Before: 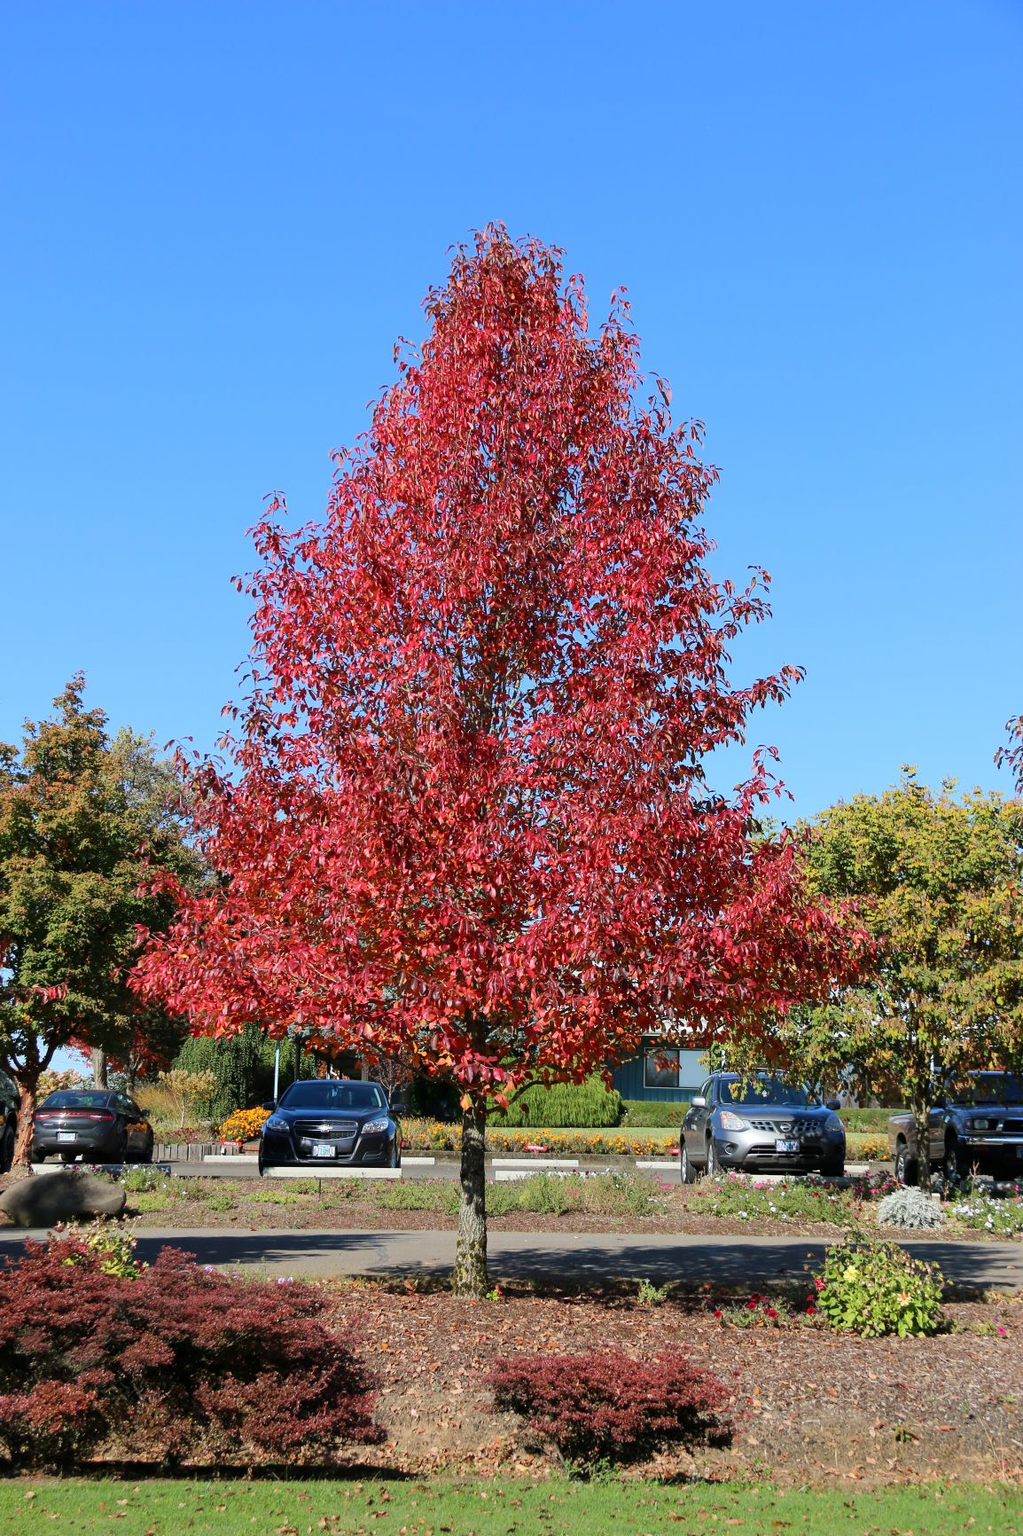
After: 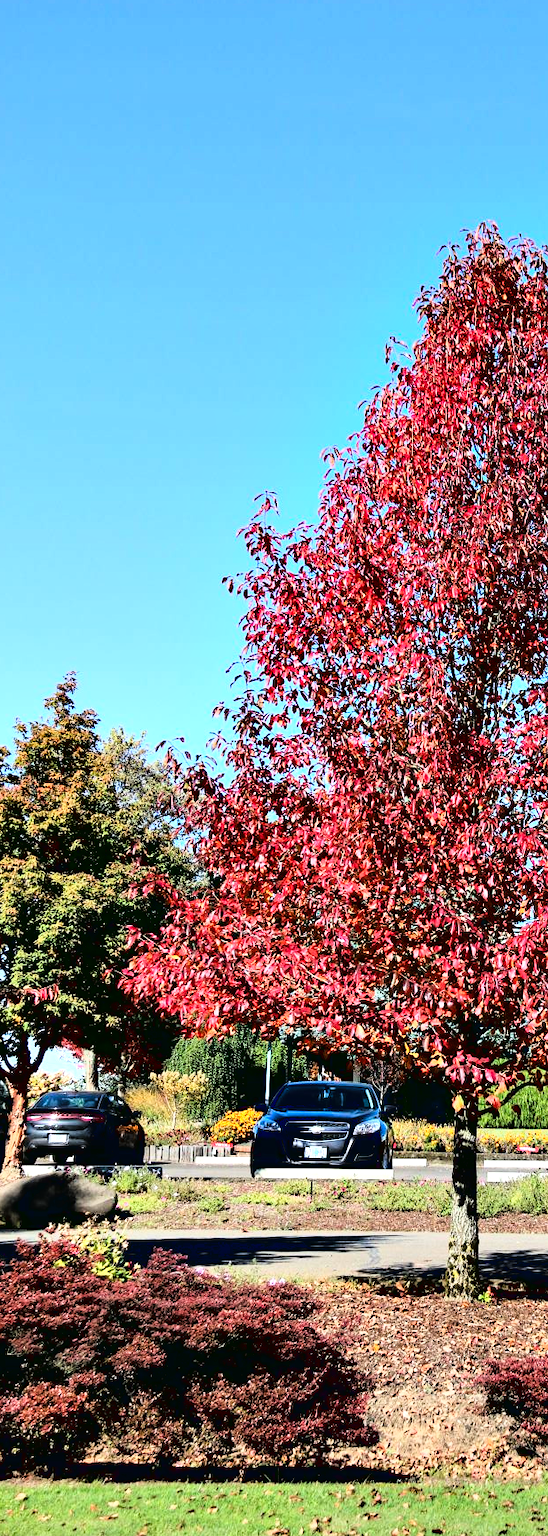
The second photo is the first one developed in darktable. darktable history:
contrast equalizer: octaves 7, y [[0.6 ×6], [0.55 ×6], [0 ×6], [0 ×6], [0 ×6]]
tone curve: curves: ch0 [(0, 0.016) (0.11, 0.039) (0.259, 0.235) (0.383, 0.437) (0.499, 0.597) (0.733, 0.867) (0.843, 0.948) (1, 1)], color space Lab, linked channels, preserve colors none
crop: left 0.942%, right 45.474%, bottom 0.084%
